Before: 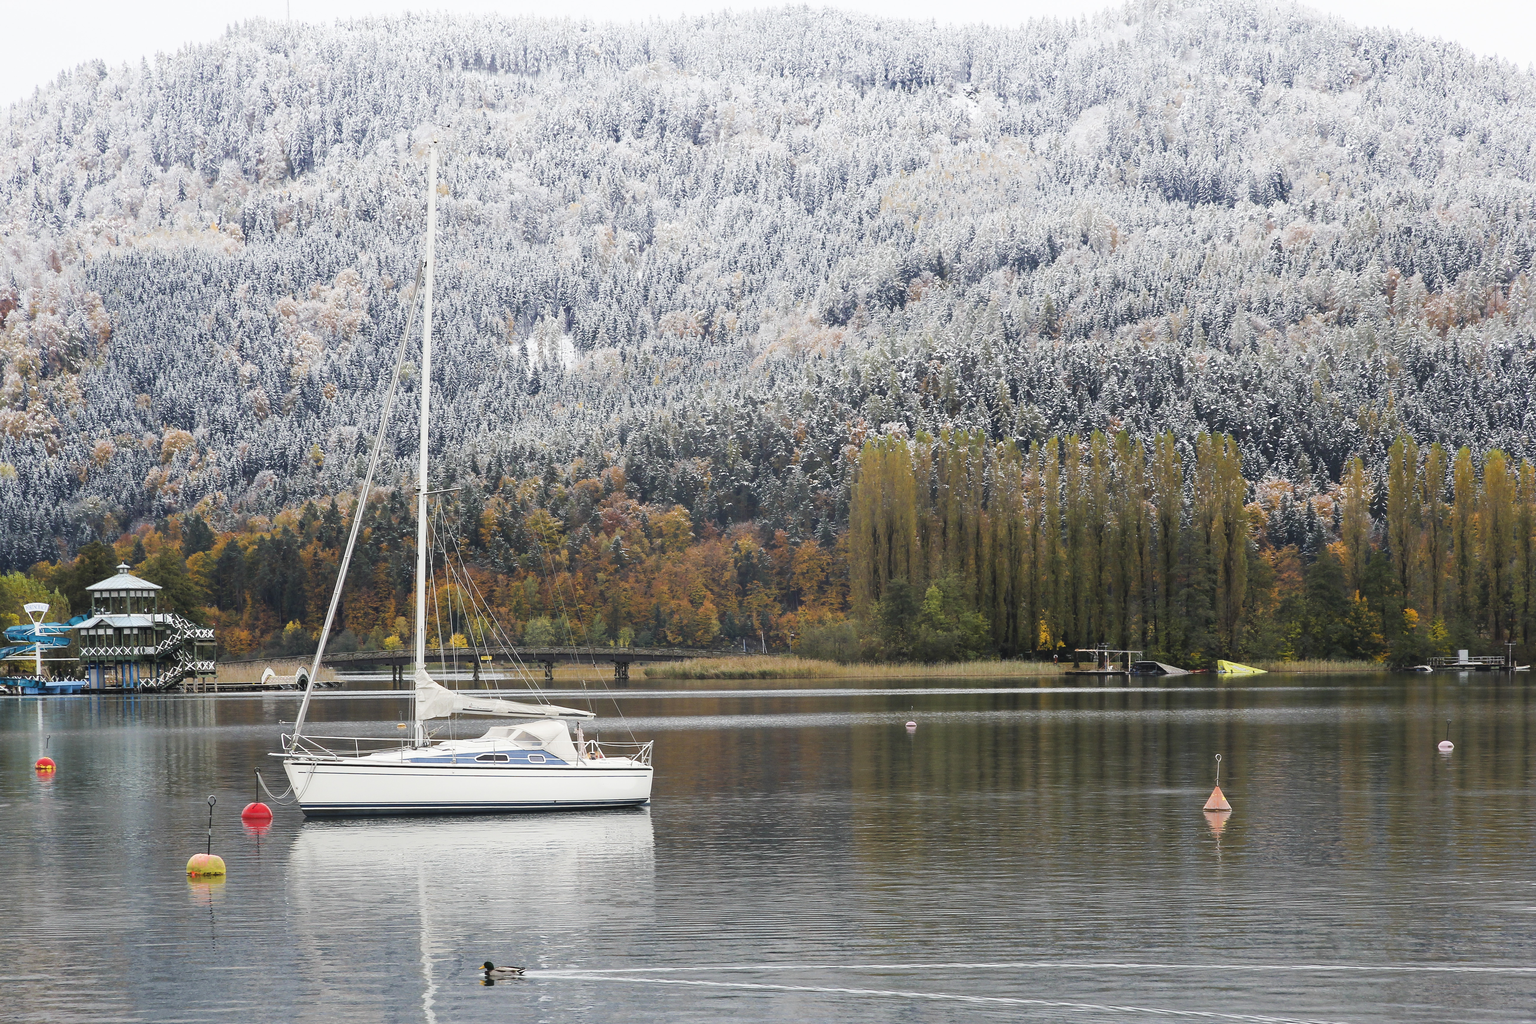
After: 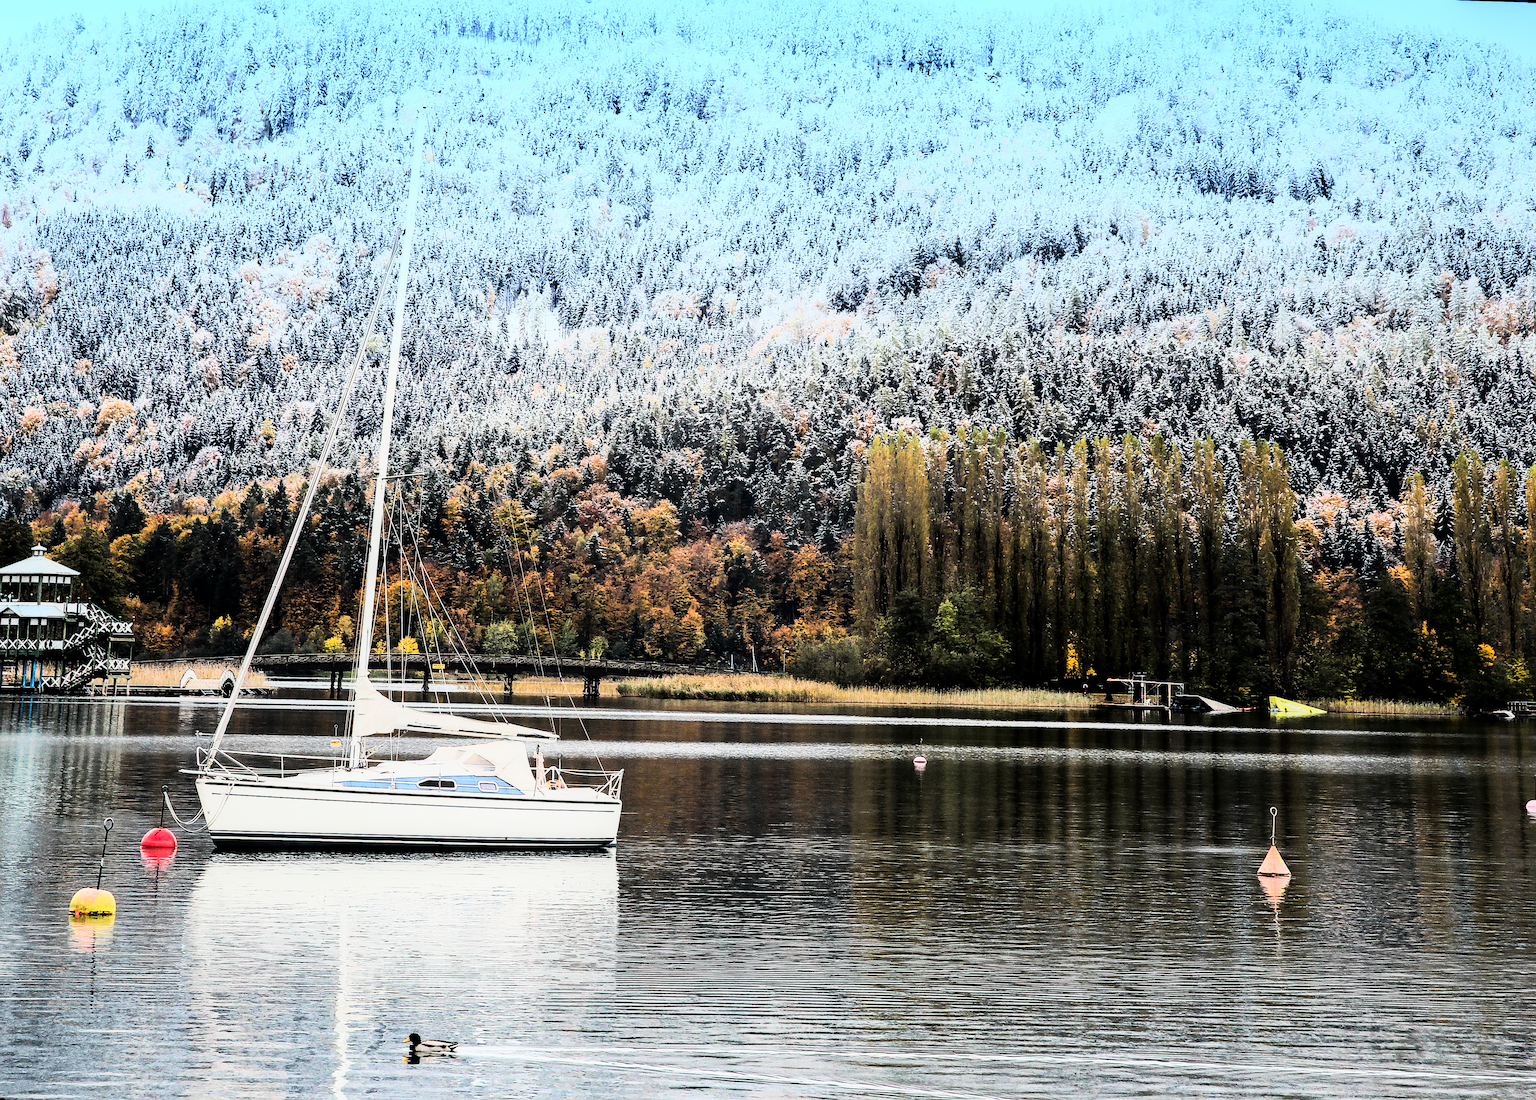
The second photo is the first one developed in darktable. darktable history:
tone equalizer: -8 EV -0.75 EV, -7 EV -0.7 EV, -6 EV -0.6 EV, -5 EV -0.4 EV, -3 EV 0.4 EV, -2 EV 0.6 EV, -1 EV 0.7 EV, +0 EV 0.75 EV, edges refinement/feathering 500, mask exposure compensation -1.57 EV, preserve details no
sharpen: on, module defaults
crop and rotate: angle -1.69°
local contrast: highlights 61%, shadows 106%, detail 107%, midtone range 0.529
exposure: exposure -0.582 EV, compensate highlight preservation false
rgb curve: curves: ch0 [(0, 0) (0.21, 0.15) (0.24, 0.21) (0.5, 0.75) (0.75, 0.96) (0.89, 0.99) (1, 1)]; ch1 [(0, 0.02) (0.21, 0.13) (0.25, 0.2) (0.5, 0.67) (0.75, 0.9) (0.89, 0.97) (1, 1)]; ch2 [(0, 0.02) (0.21, 0.13) (0.25, 0.2) (0.5, 0.67) (0.75, 0.9) (0.89, 0.97) (1, 1)], compensate middle gray true
graduated density: density 2.02 EV, hardness 44%, rotation 0.374°, offset 8.21, hue 208.8°, saturation 97%
rotate and perspective: rotation 0.215°, lens shift (vertical) -0.139, crop left 0.069, crop right 0.939, crop top 0.002, crop bottom 0.996
